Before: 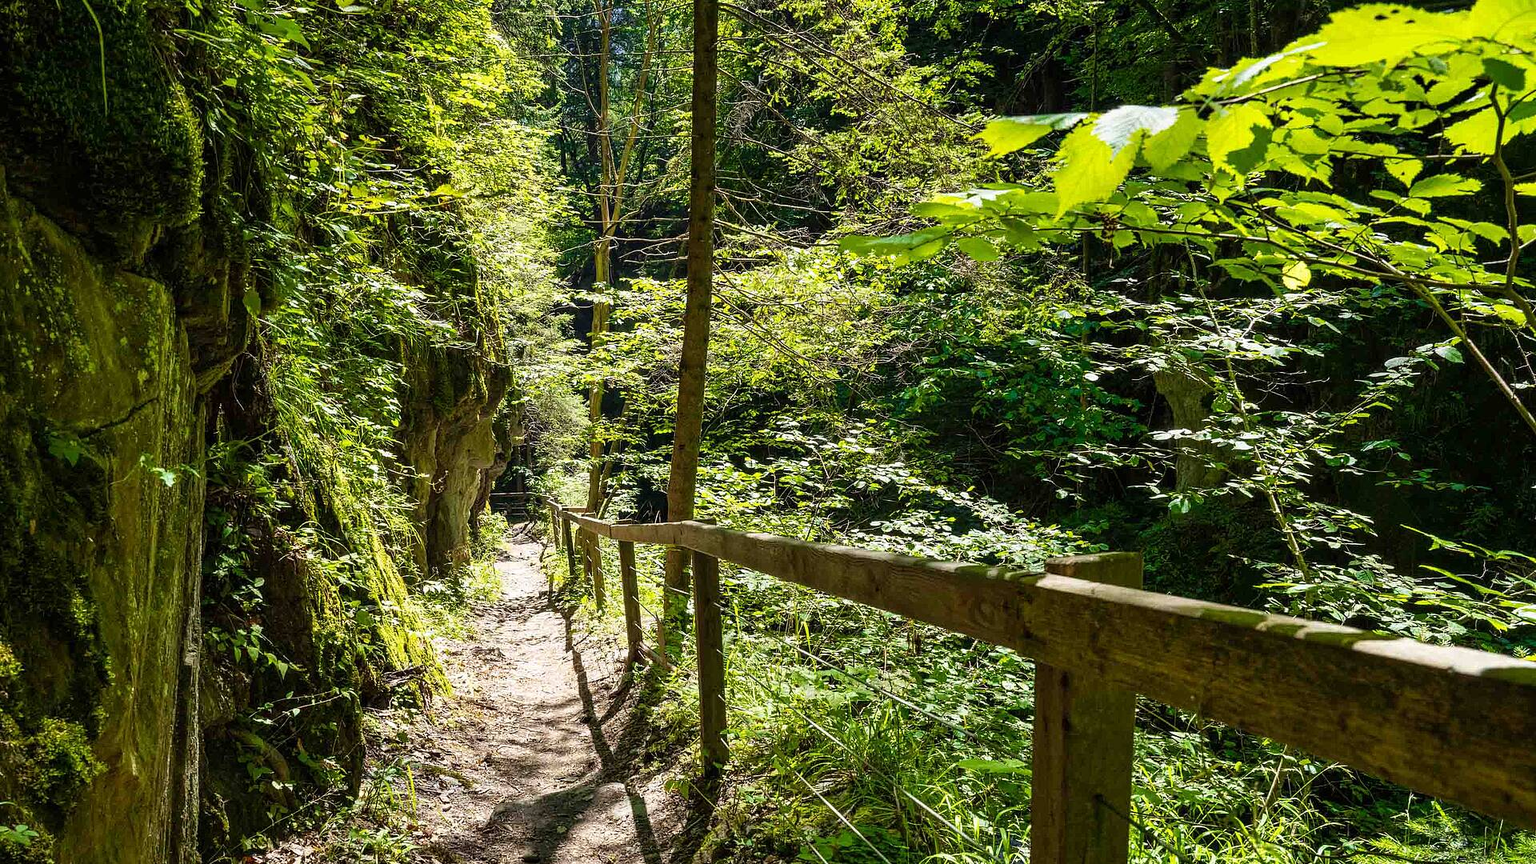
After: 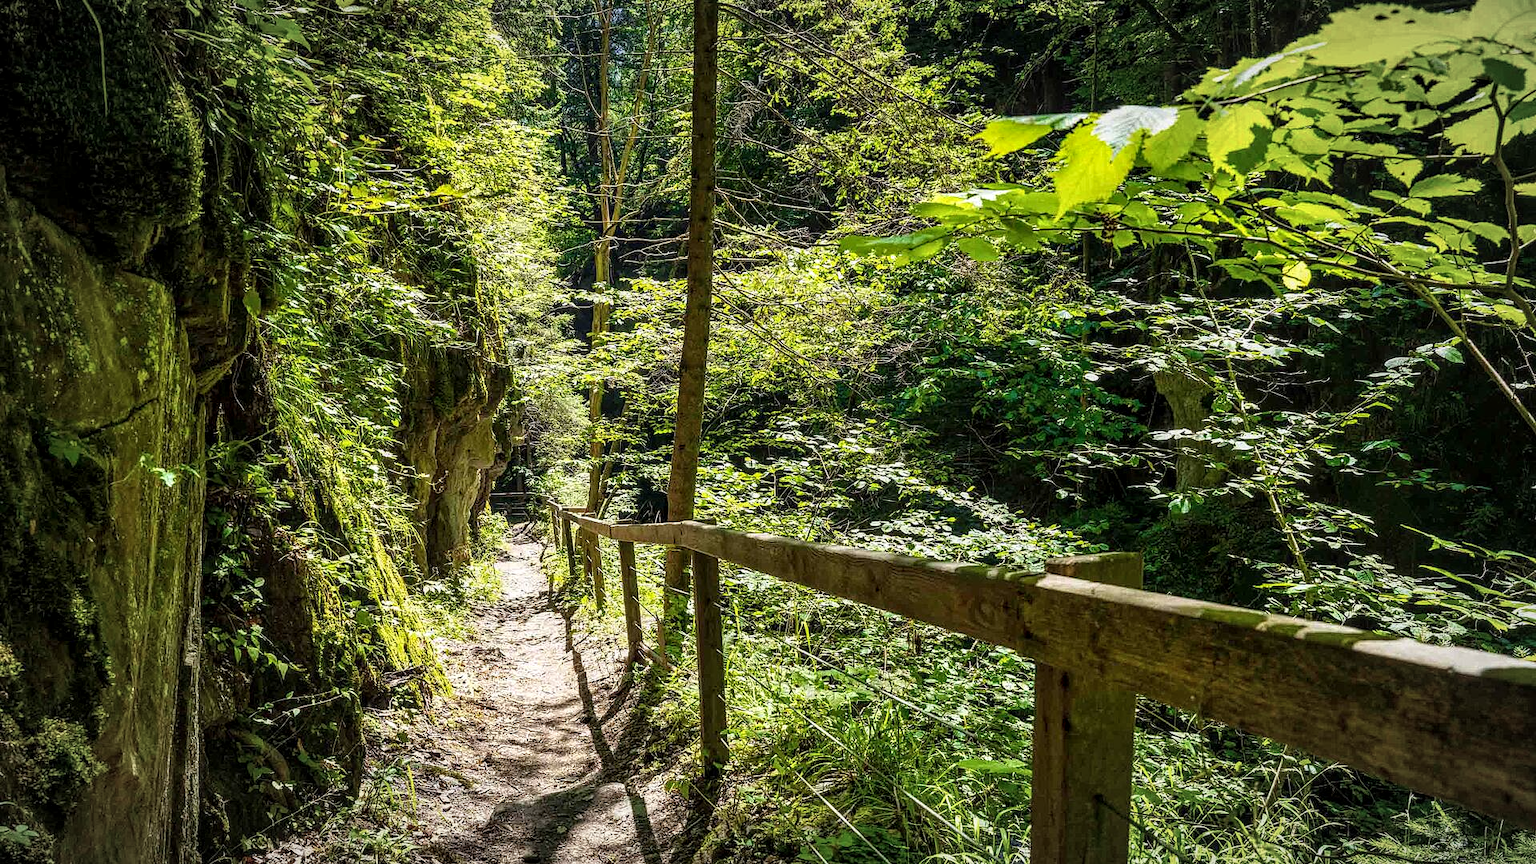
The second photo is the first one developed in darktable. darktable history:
local contrast: detail 130%
vignetting: fall-off radius 70%, automatic ratio true
